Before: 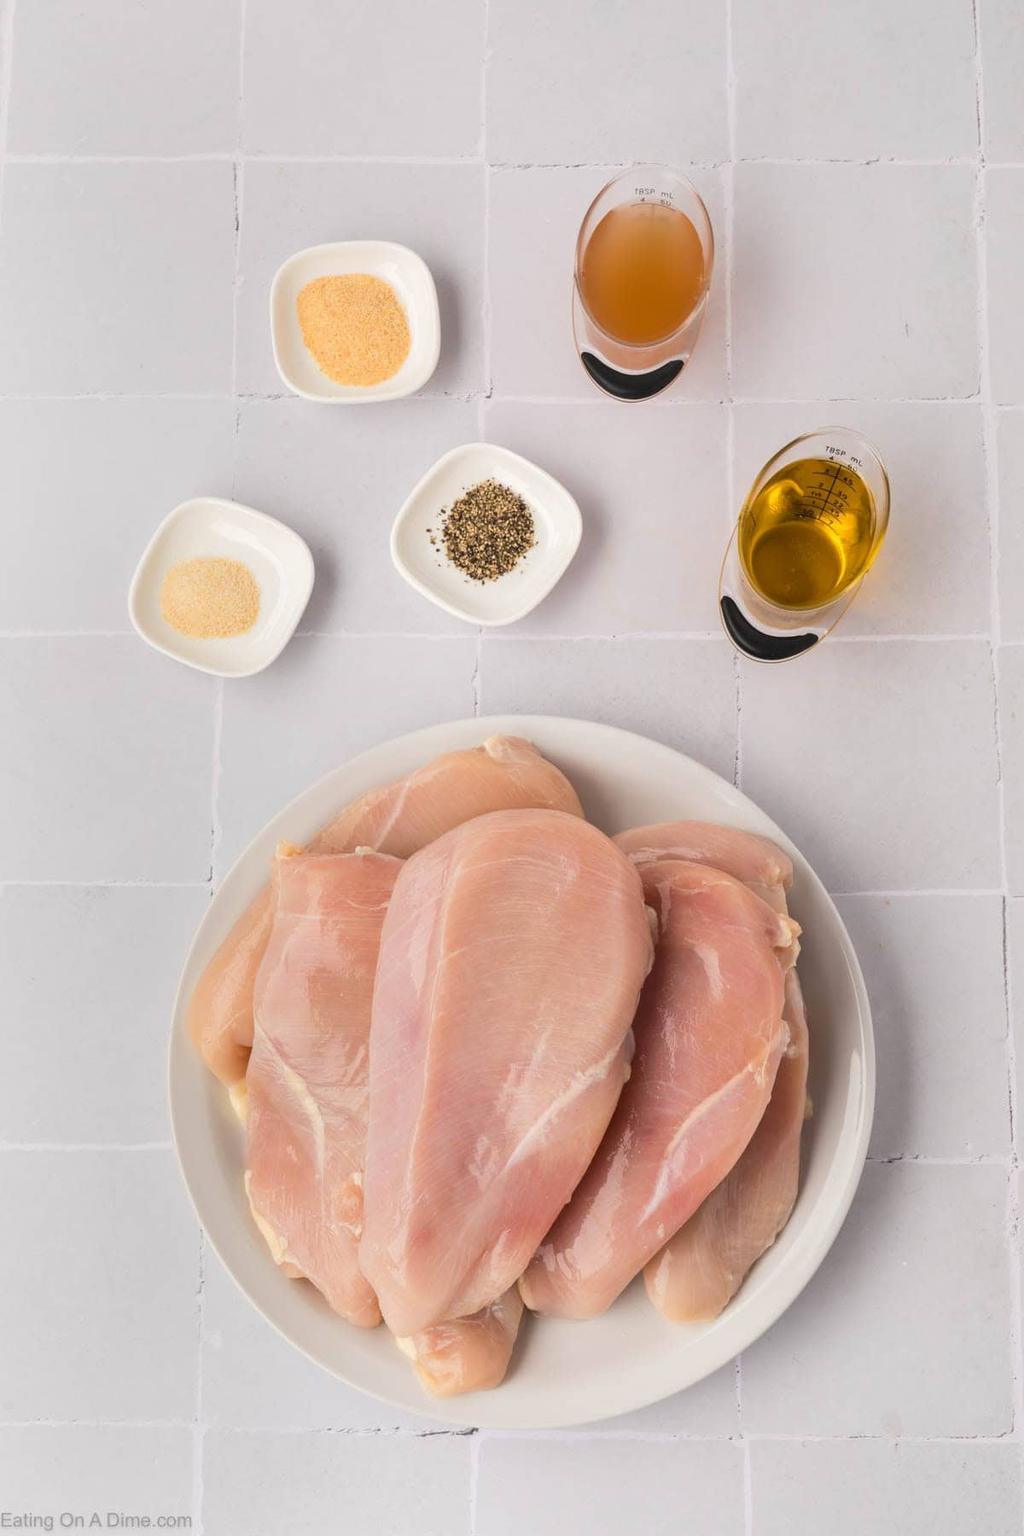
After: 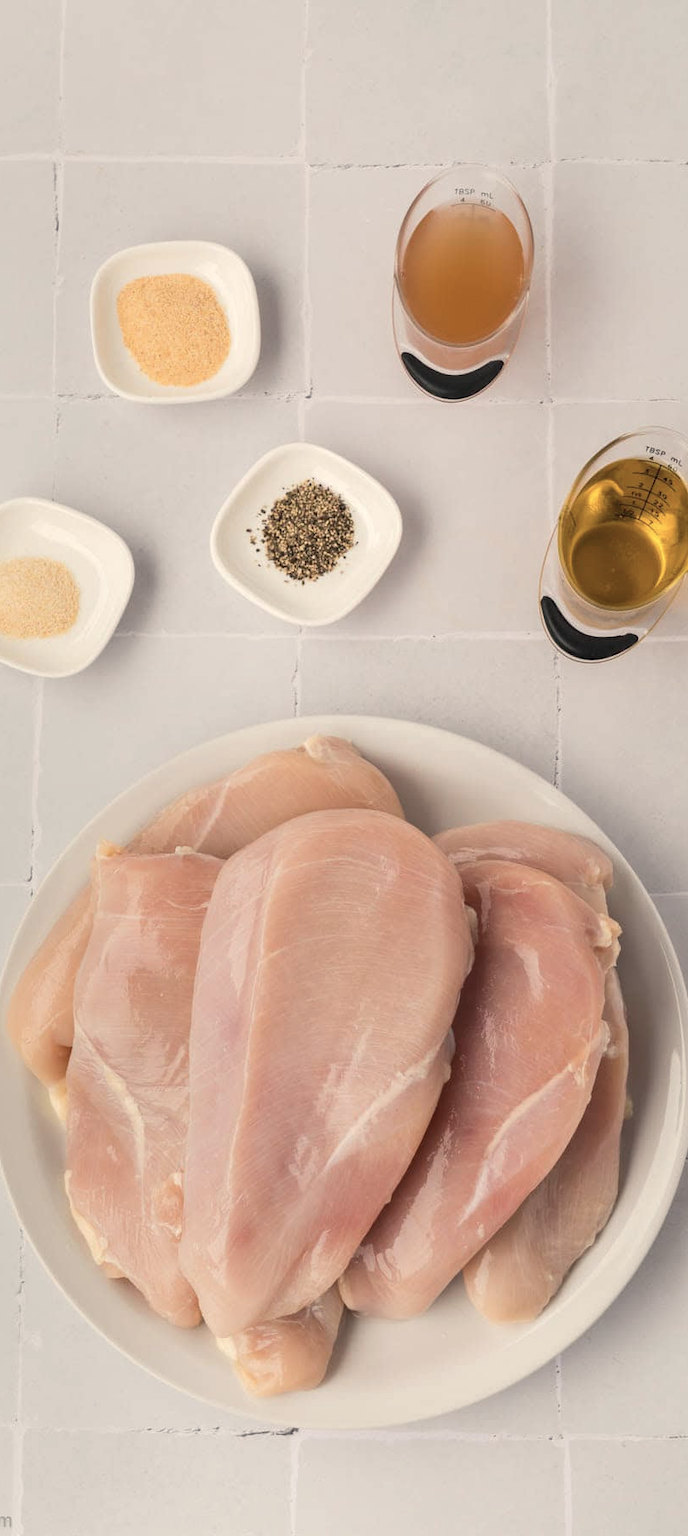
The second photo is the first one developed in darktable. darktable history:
color balance rgb: power › hue 213.87°, highlights gain › chroma 3.035%, highlights gain › hue 76.53°, perceptual saturation grading › global saturation 0.884%, global vibrance -24.55%
contrast brightness saturation: saturation -0.155
crop and rotate: left 17.627%, right 15.104%
